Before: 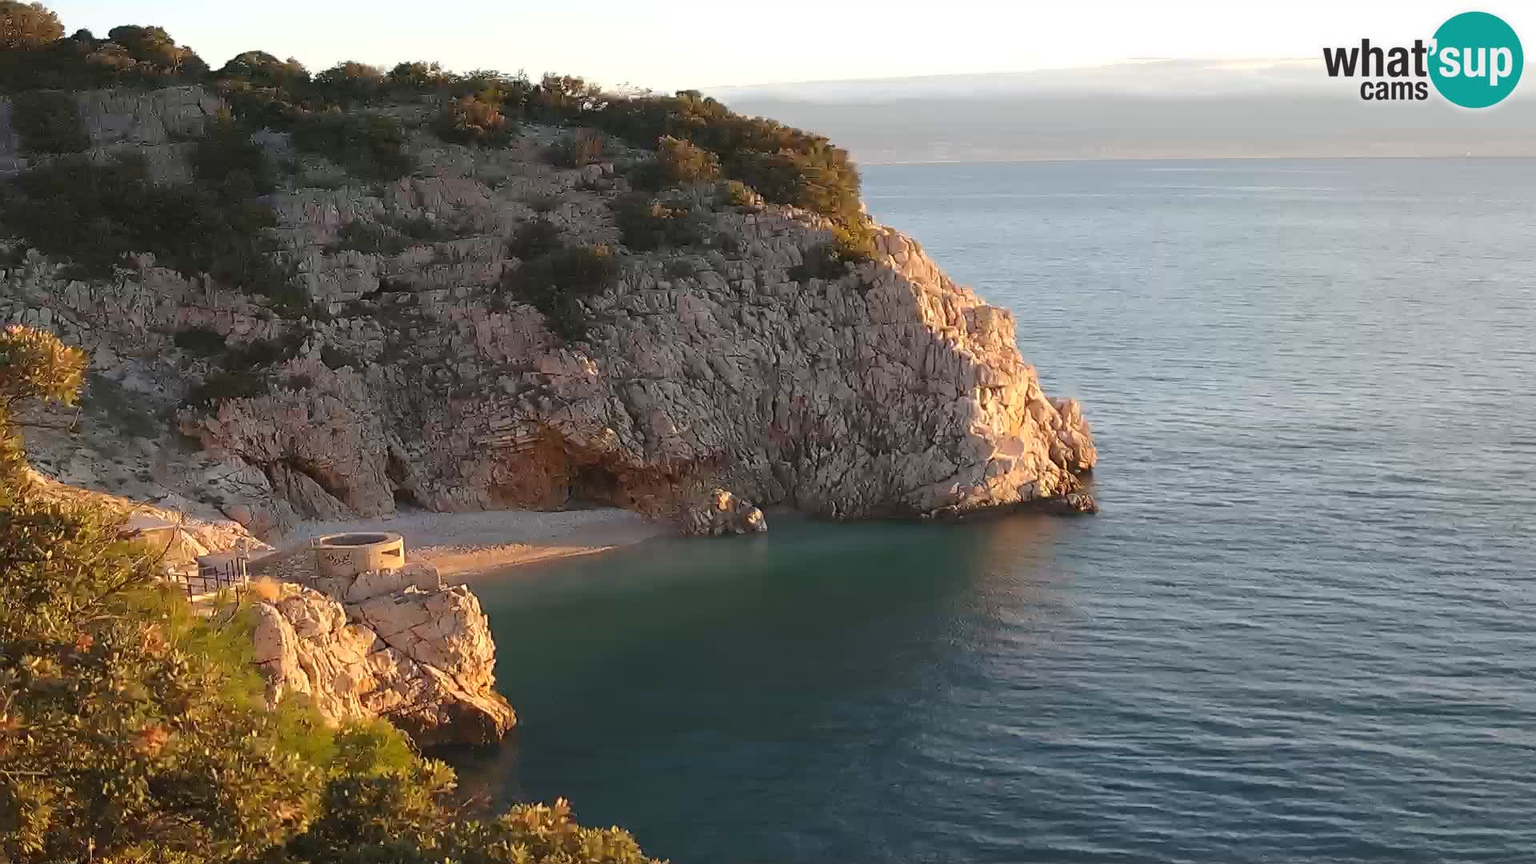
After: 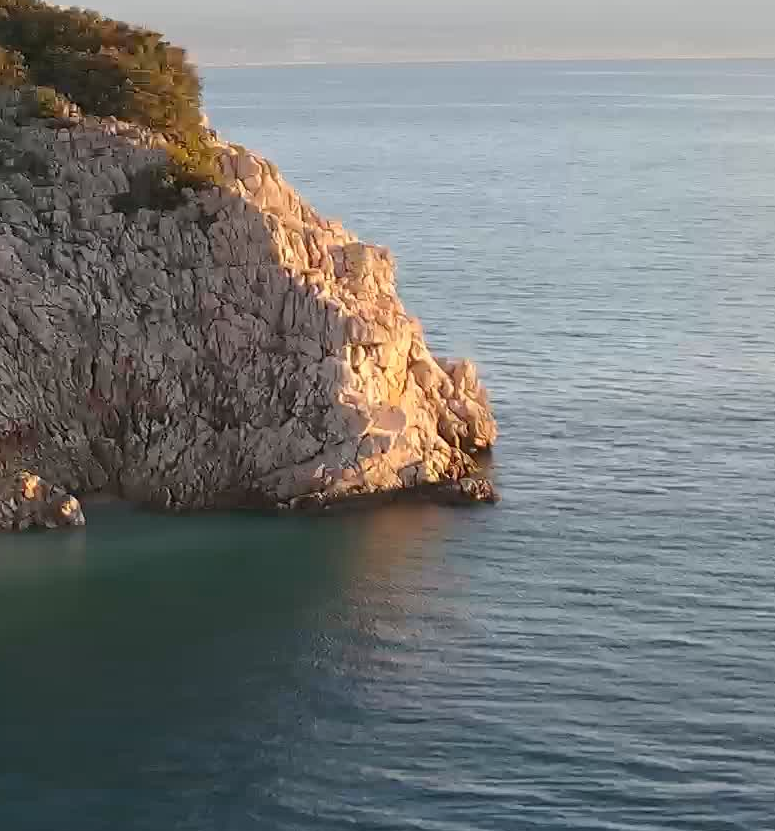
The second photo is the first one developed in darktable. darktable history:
exposure: black level correction 0.002, compensate highlight preservation false
crop: left 45.549%, top 12.906%, right 14.083%, bottom 10.136%
